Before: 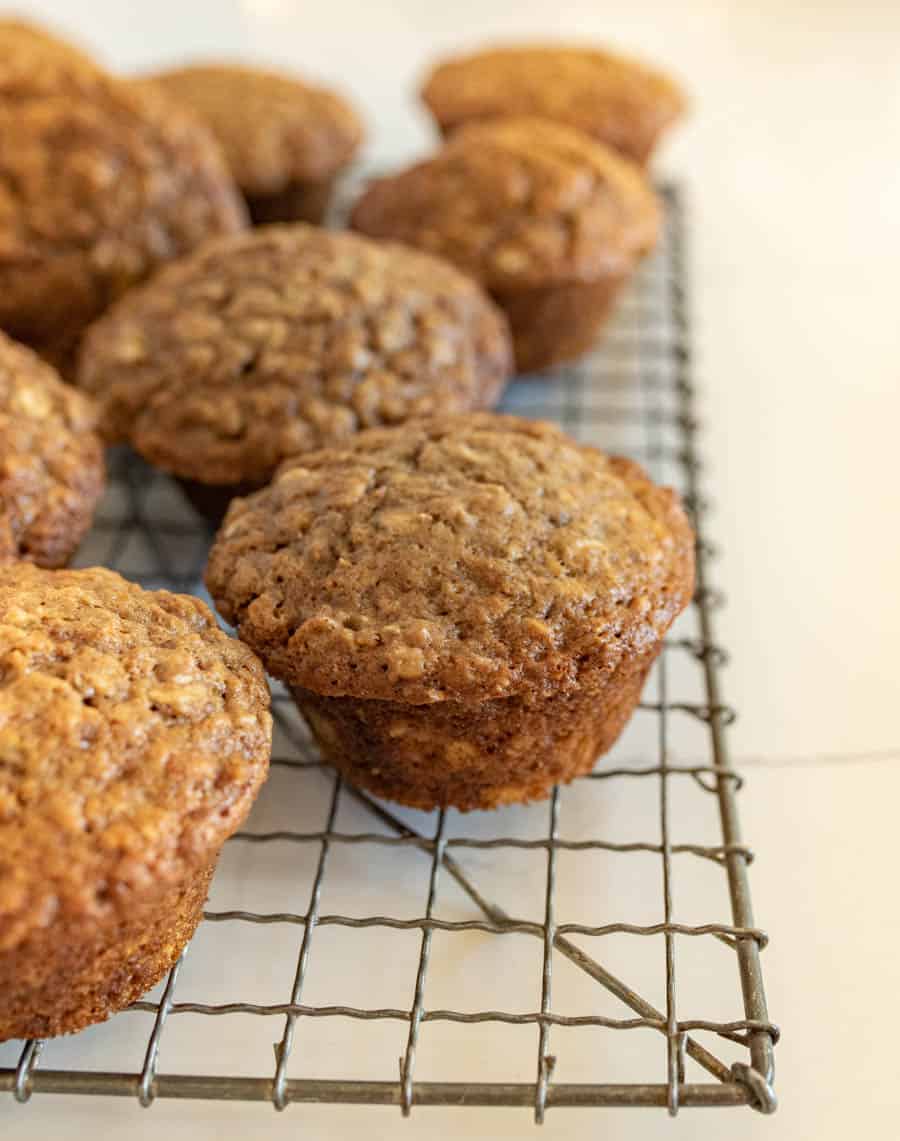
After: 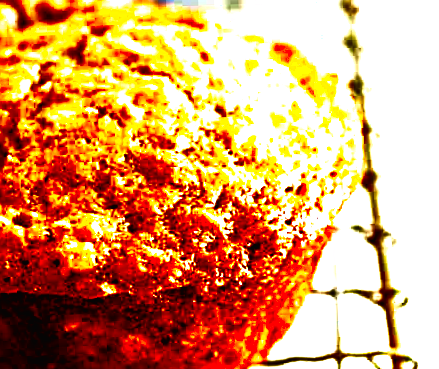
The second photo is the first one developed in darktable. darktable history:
base curve: curves: ch0 [(0, 0.036) (0.083, 0.04) (0.804, 1)], preserve colors none
crop: left 36.607%, top 34.735%, right 13.146%, bottom 30.611%
rotate and perspective: rotation -2.12°, lens shift (vertical) 0.009, lens shift (horizontal) -0.008, automatic cropping original format, crop left 0.036, crop right 0.964, crop top 0.05, crop bottom 0.959
exposure: black level correction 0, exposure 1.75 EV, compensate exposure bias true, compensate highlight preservation false
sharpen: on, module defaults
color balance: mode lift, gamma, gain (sRGB)
contrast brightness saturation: brightness -1, saturation 1
